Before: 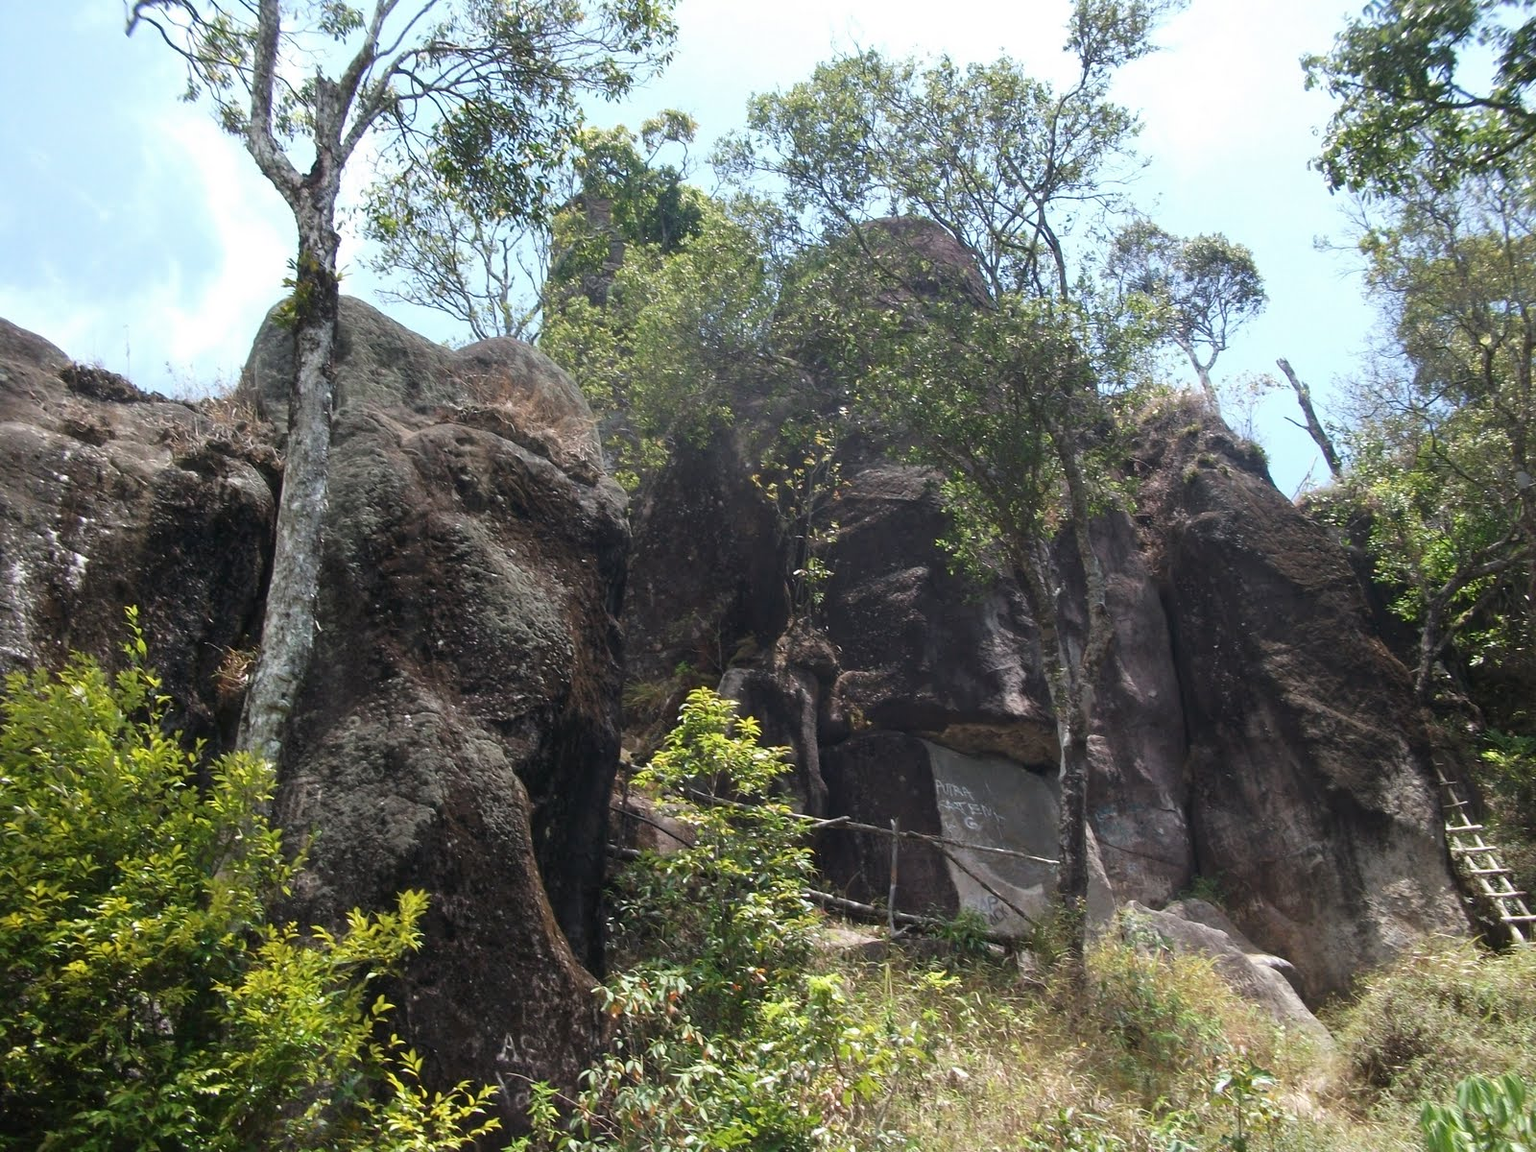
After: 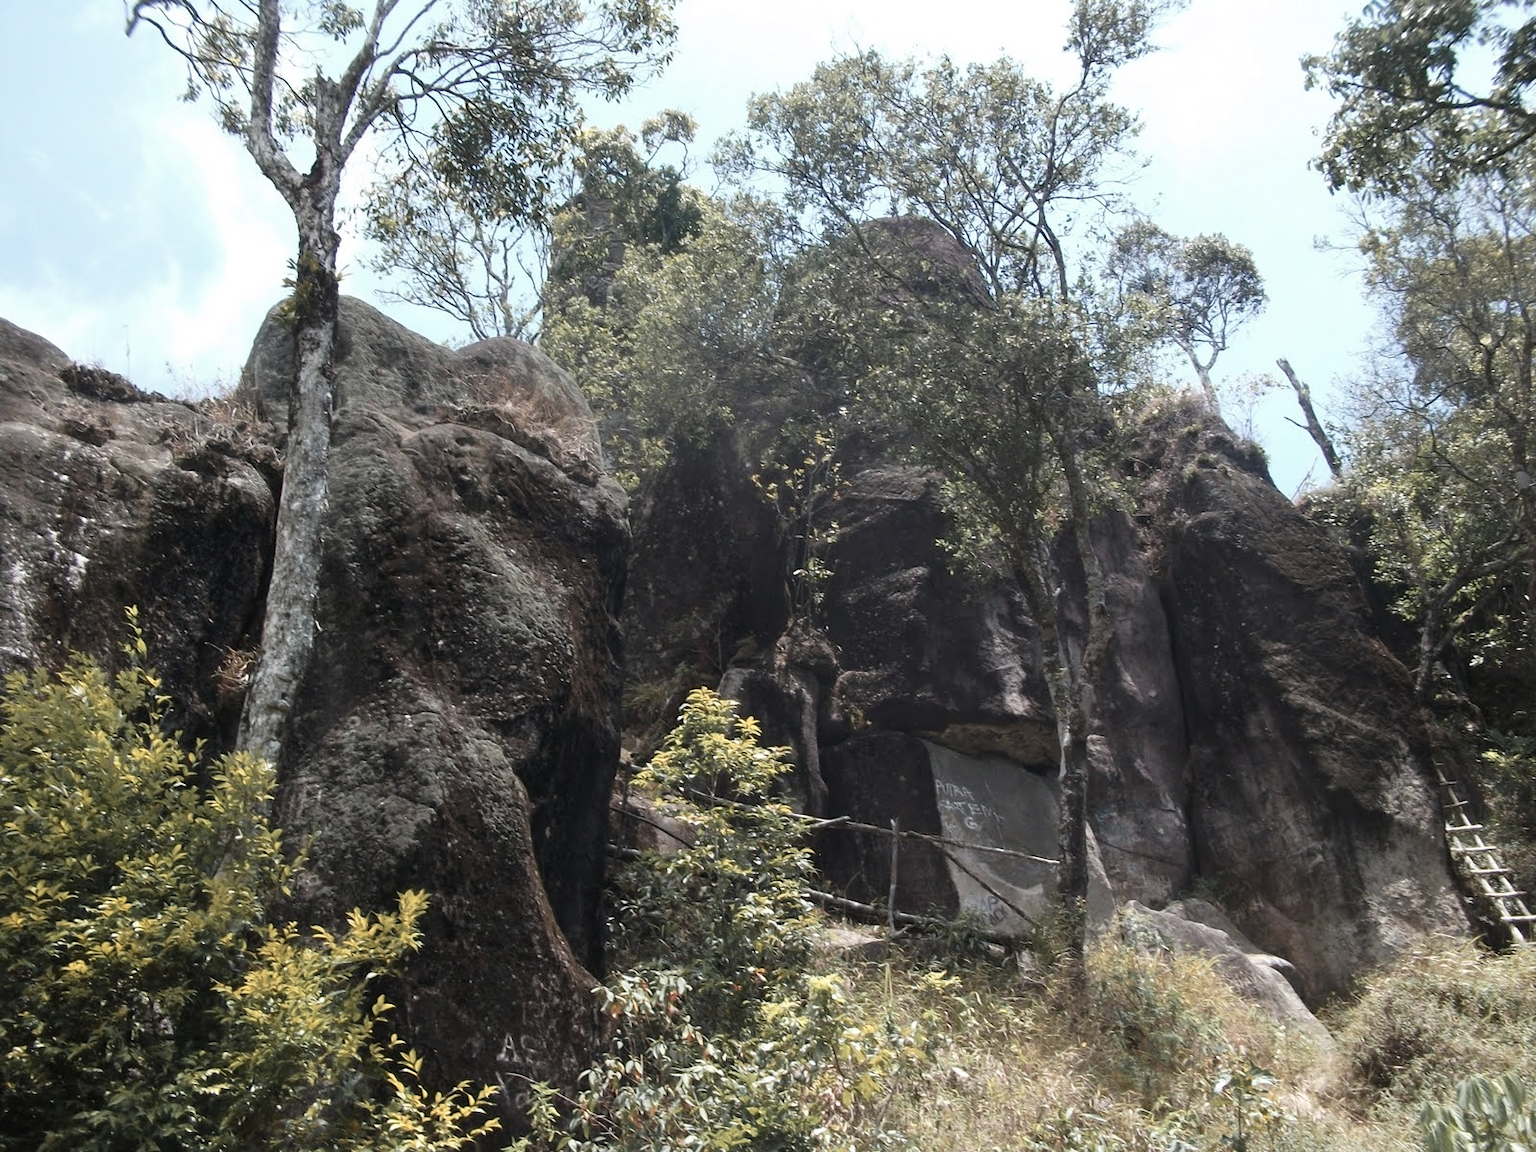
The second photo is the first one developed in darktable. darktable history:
color zones: curves: ch1 [(0.263, 0.53) (0.376, 0.287) (0.487, 0.512) (0.748, 0.547) (1, 0.513)]; ch2 [(0.262, 0.45) (0.751, 0.477)], mix 31.98%
contrast brightness saturation: contrast 0.1, saturation -0.36
